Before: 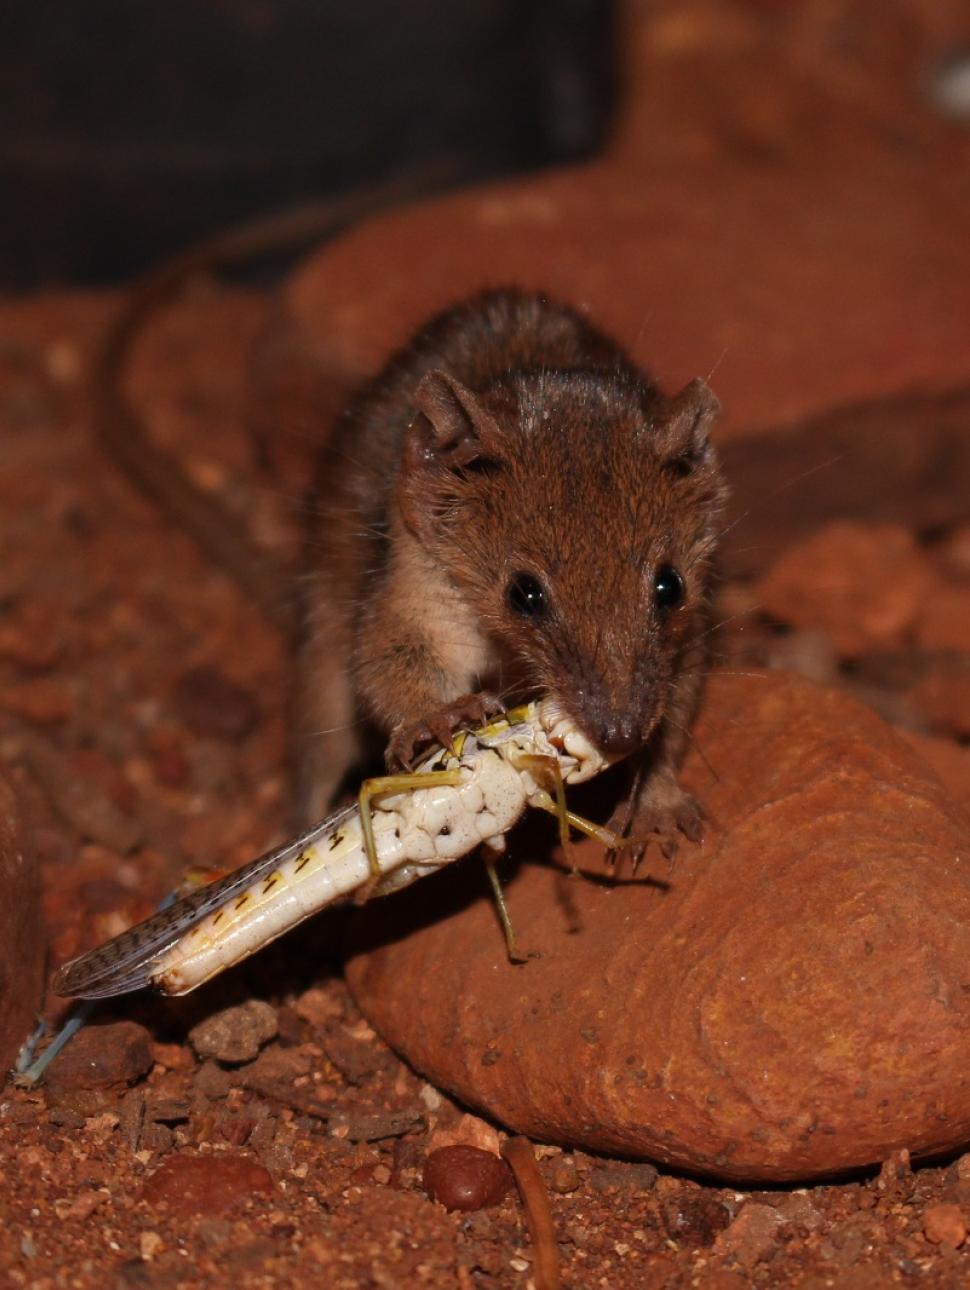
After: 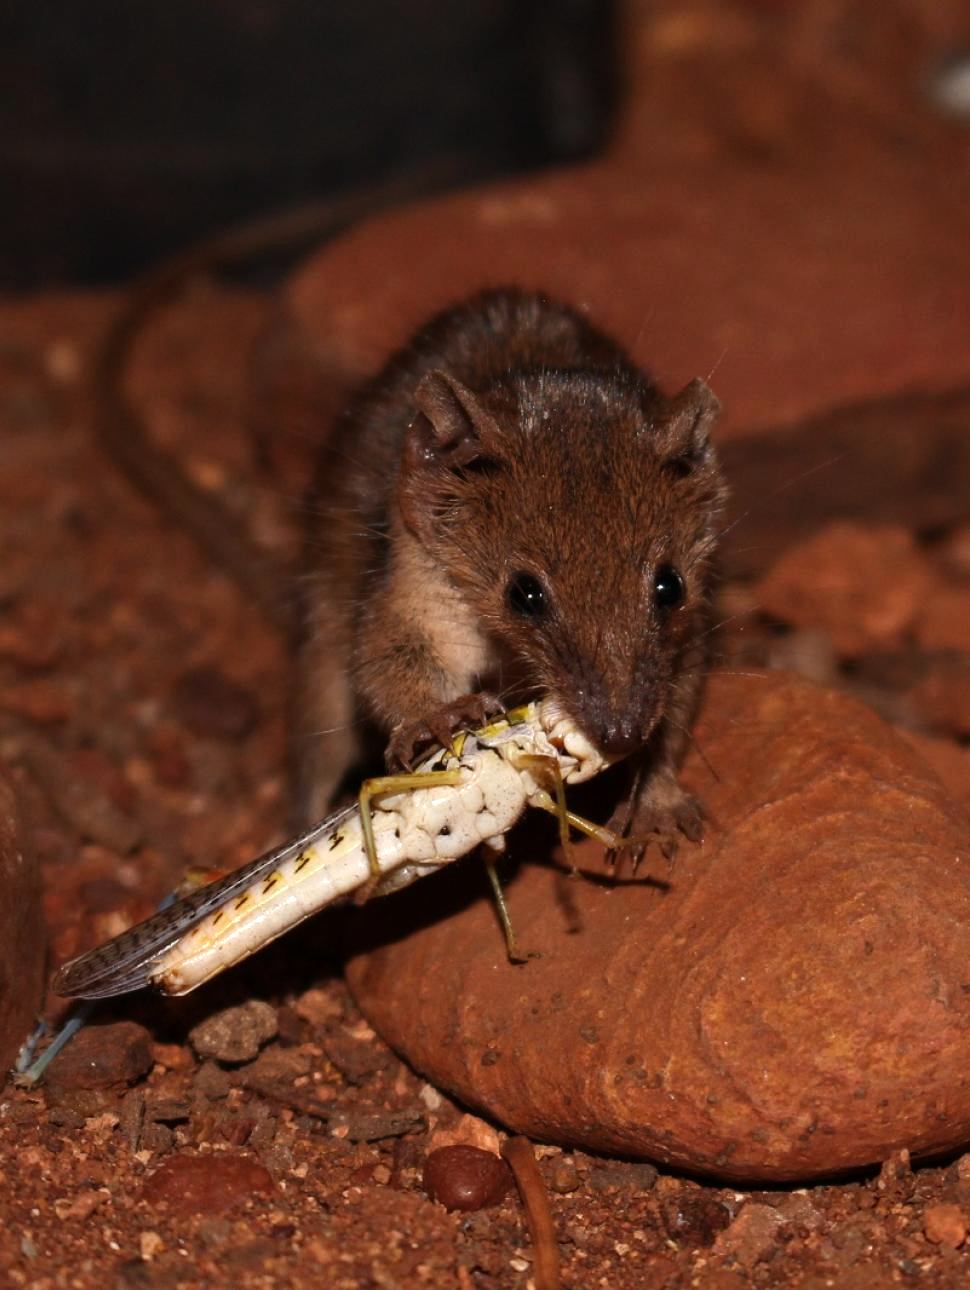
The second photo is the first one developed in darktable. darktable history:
exposure: compensate highlight preservation false
tone equalizer: -8 EV -0.417 EV, -7 EV -0.389 EV, -6 EV -0.333 EV, -5 EV -0.222 EV, -3 EV 0.222 EV, -2 EV 0.333 EV, -1 EV 0.389 EV, +0 EV 0.417 EV, edges refinement/feathering 500, mask exposure compensation -1.57 EV, preserve details no
